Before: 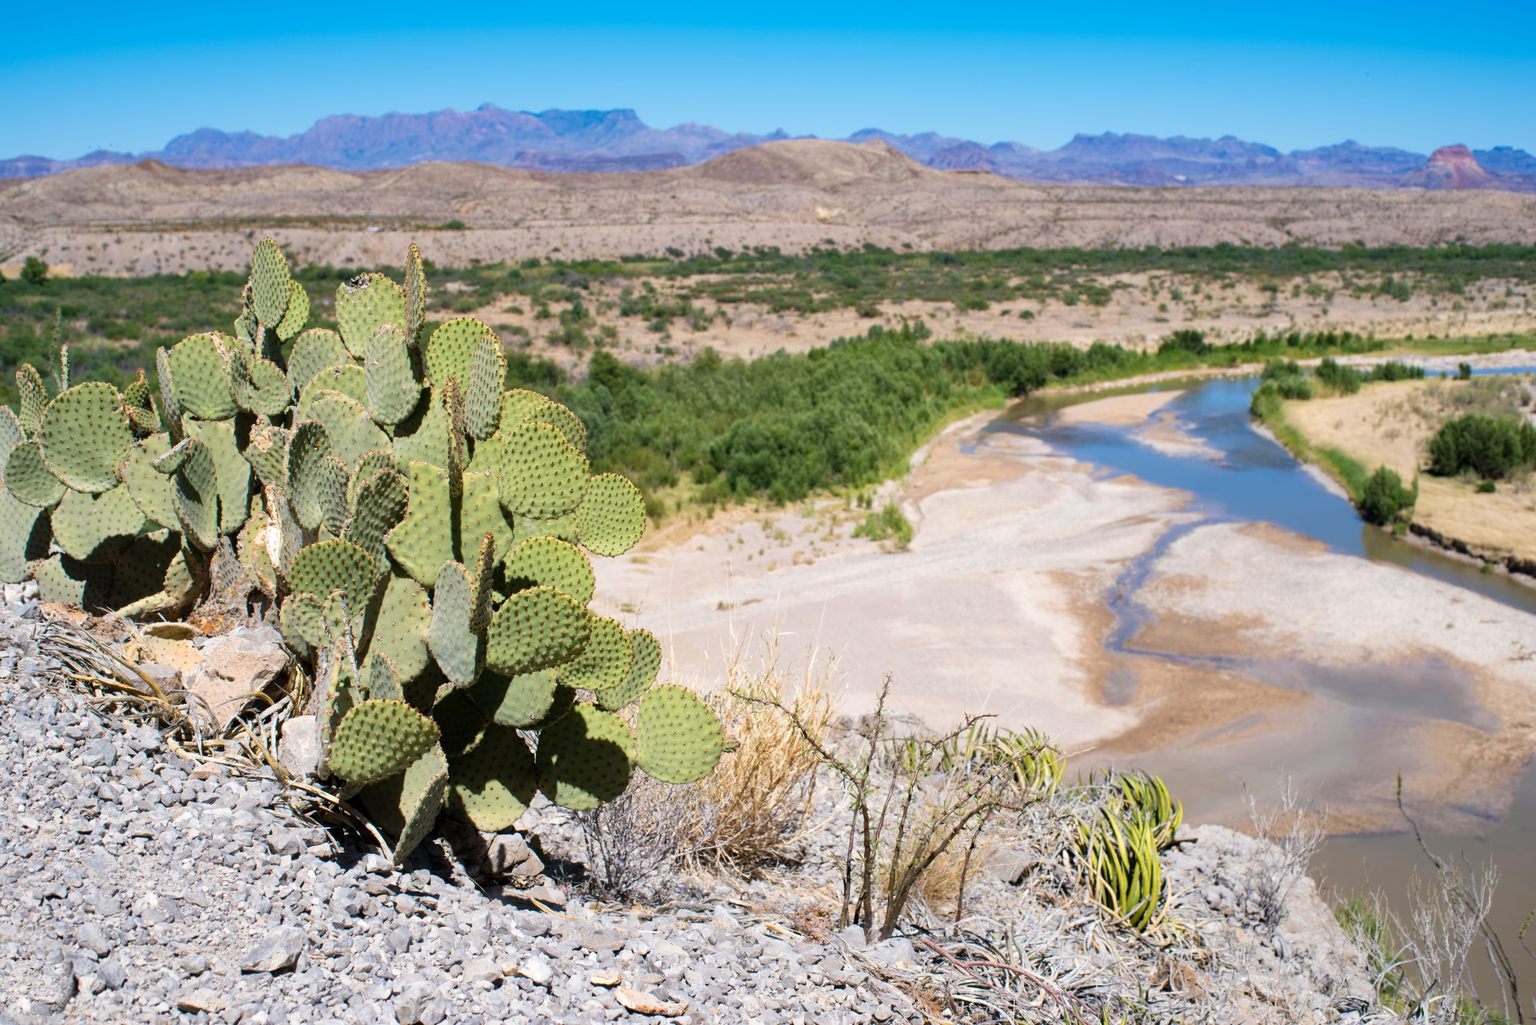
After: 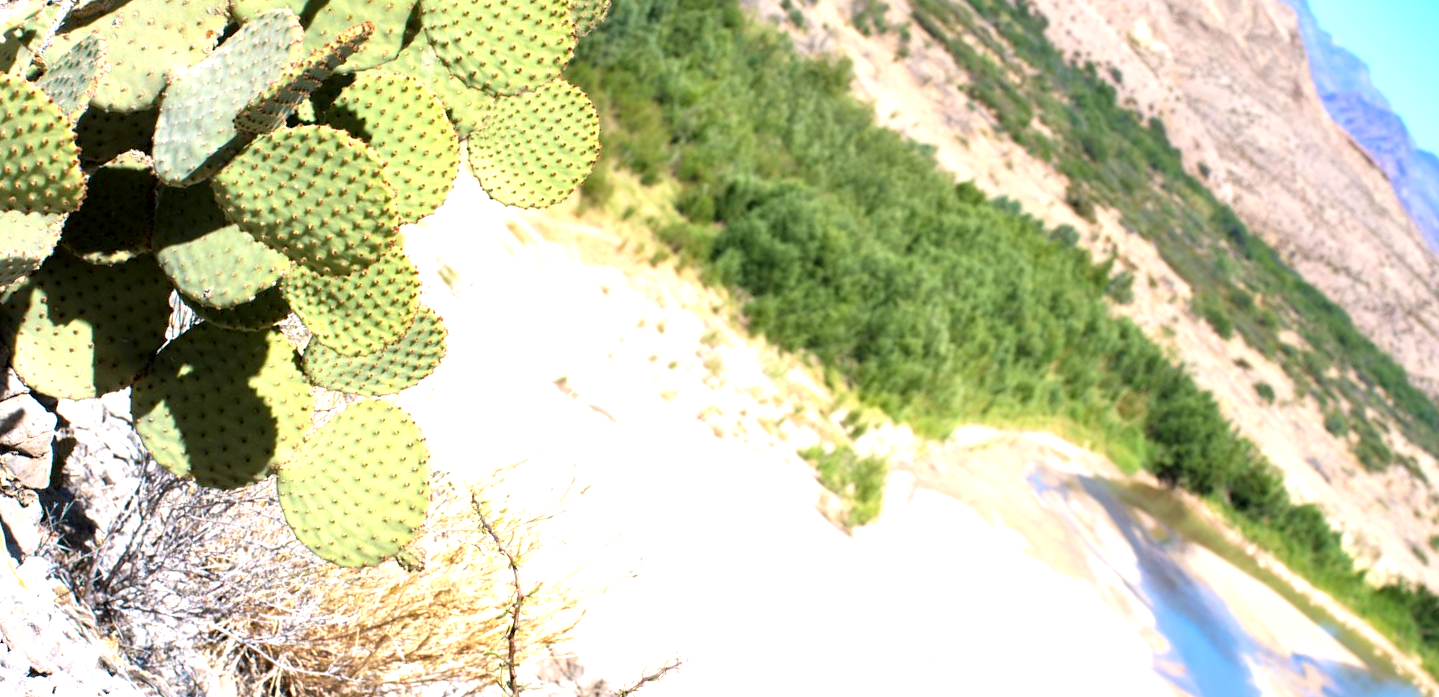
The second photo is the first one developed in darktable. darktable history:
exposure: black level correction 0.001, exposure 1 EV, compensate exposure bias true, compensate highlight preservation false
crop and rotate: angle -44.4°, top 16.454%, right 0.865%, bottom 11.616%
